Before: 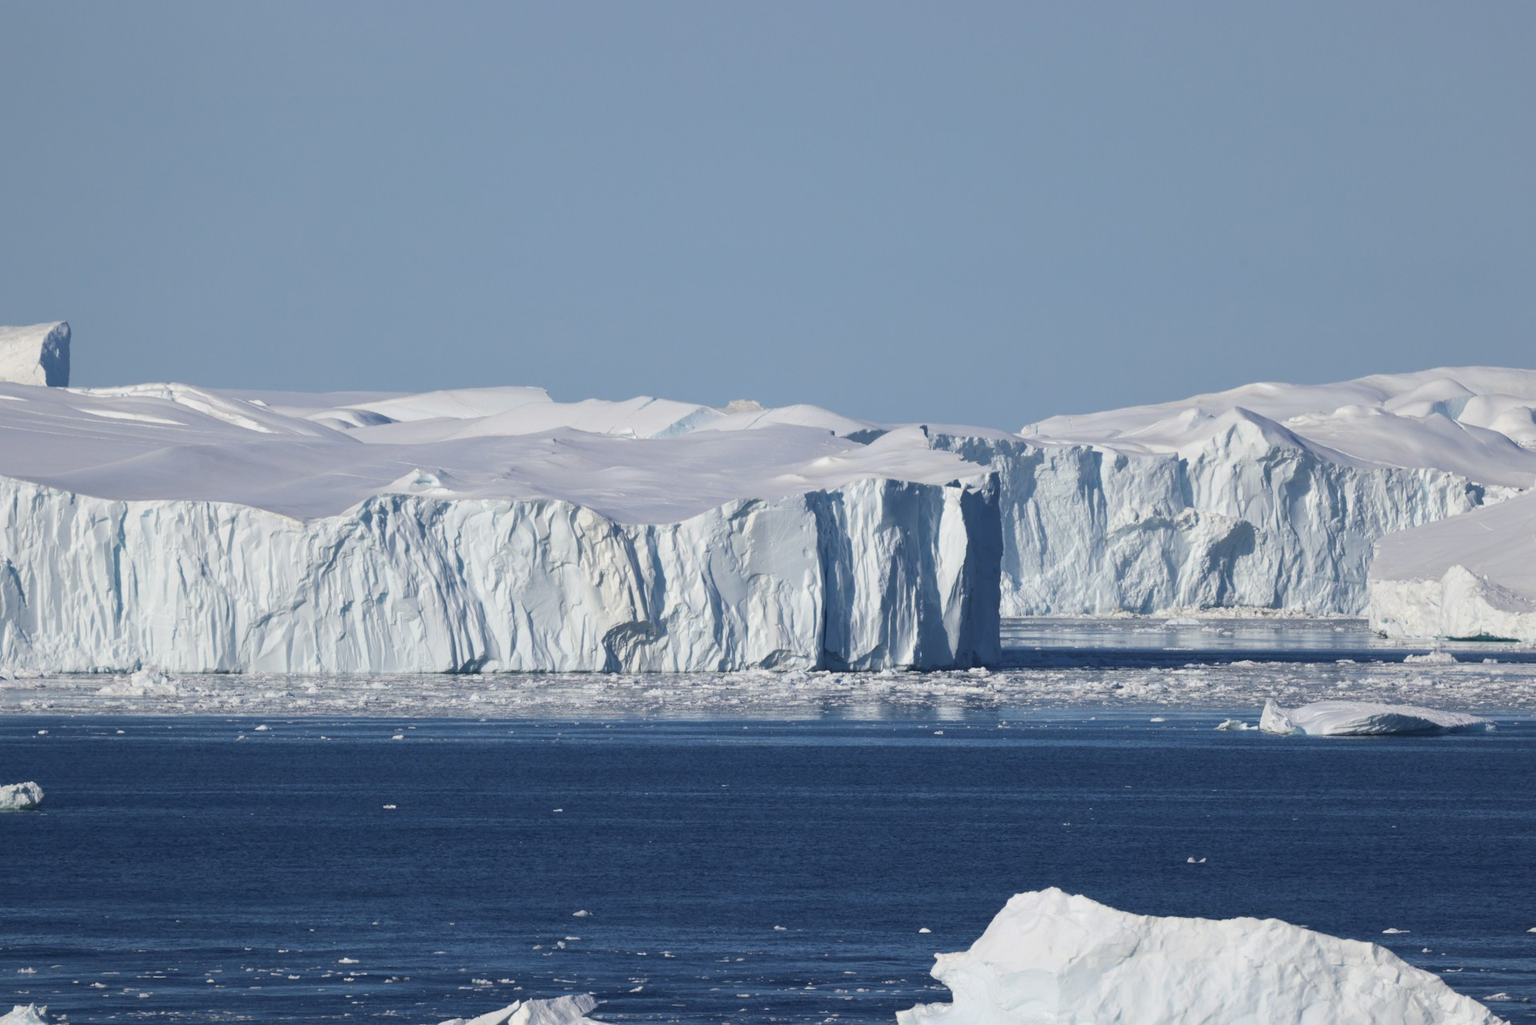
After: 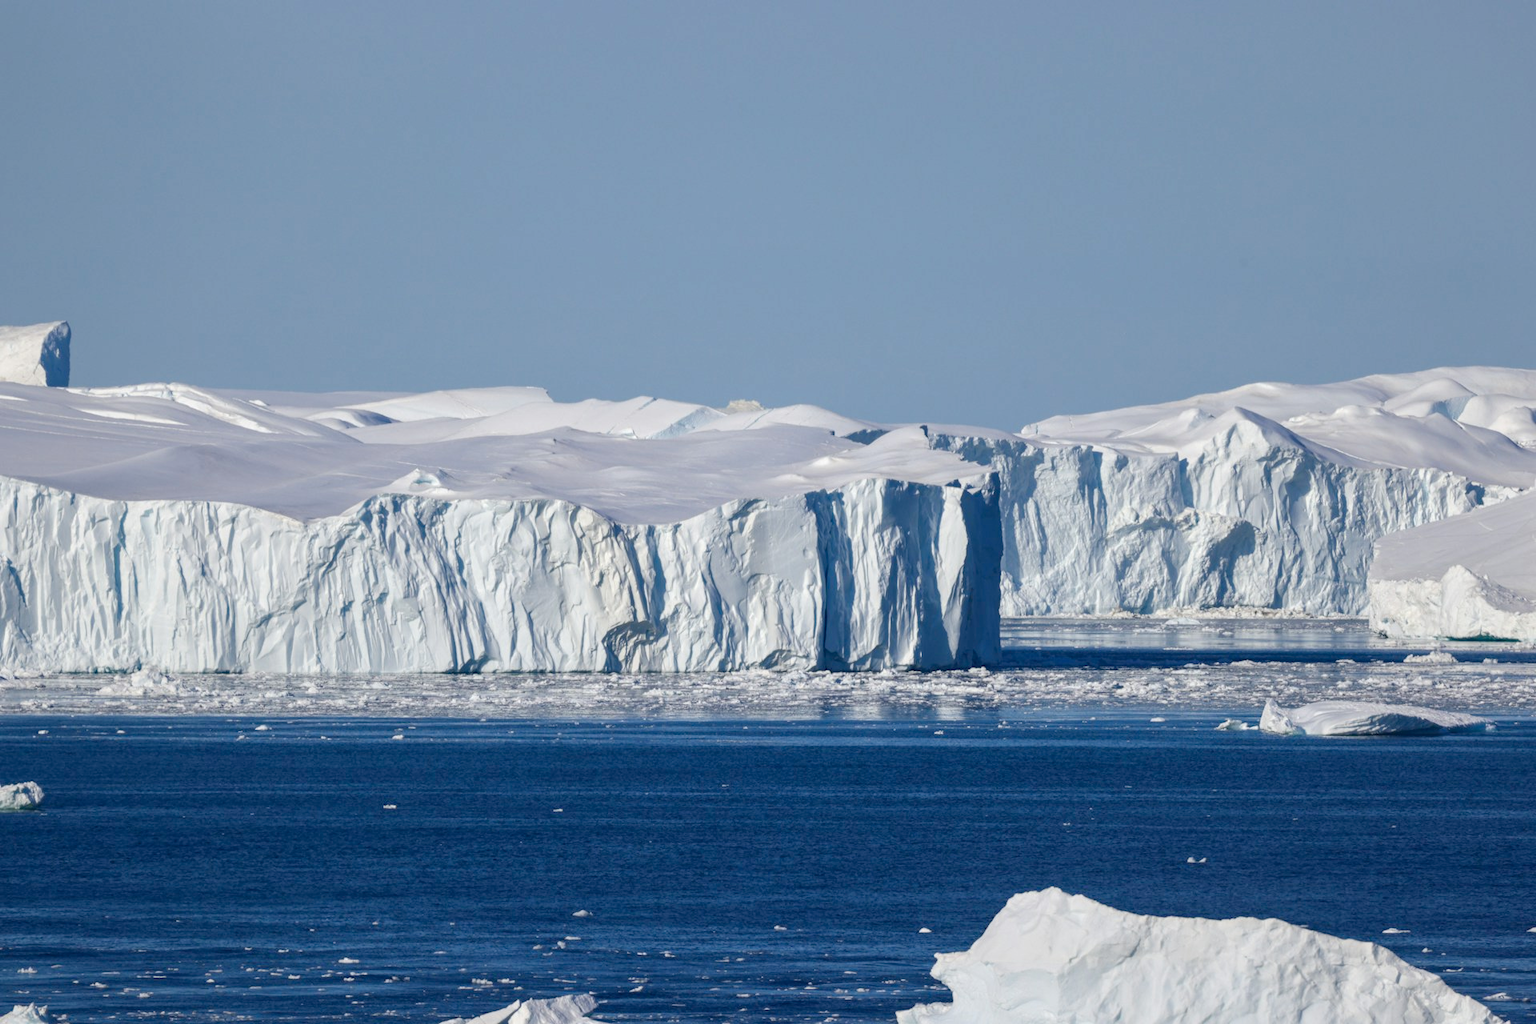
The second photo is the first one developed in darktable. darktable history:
tone equalizer: on, module defaults
local contrast: on, module defaults
color balance rgb: perceptual saturation grading › global saturation 44.915%, perceptual saturation grading › highlights -50.486%, perceptual saturation grading › shadows 30.723%
